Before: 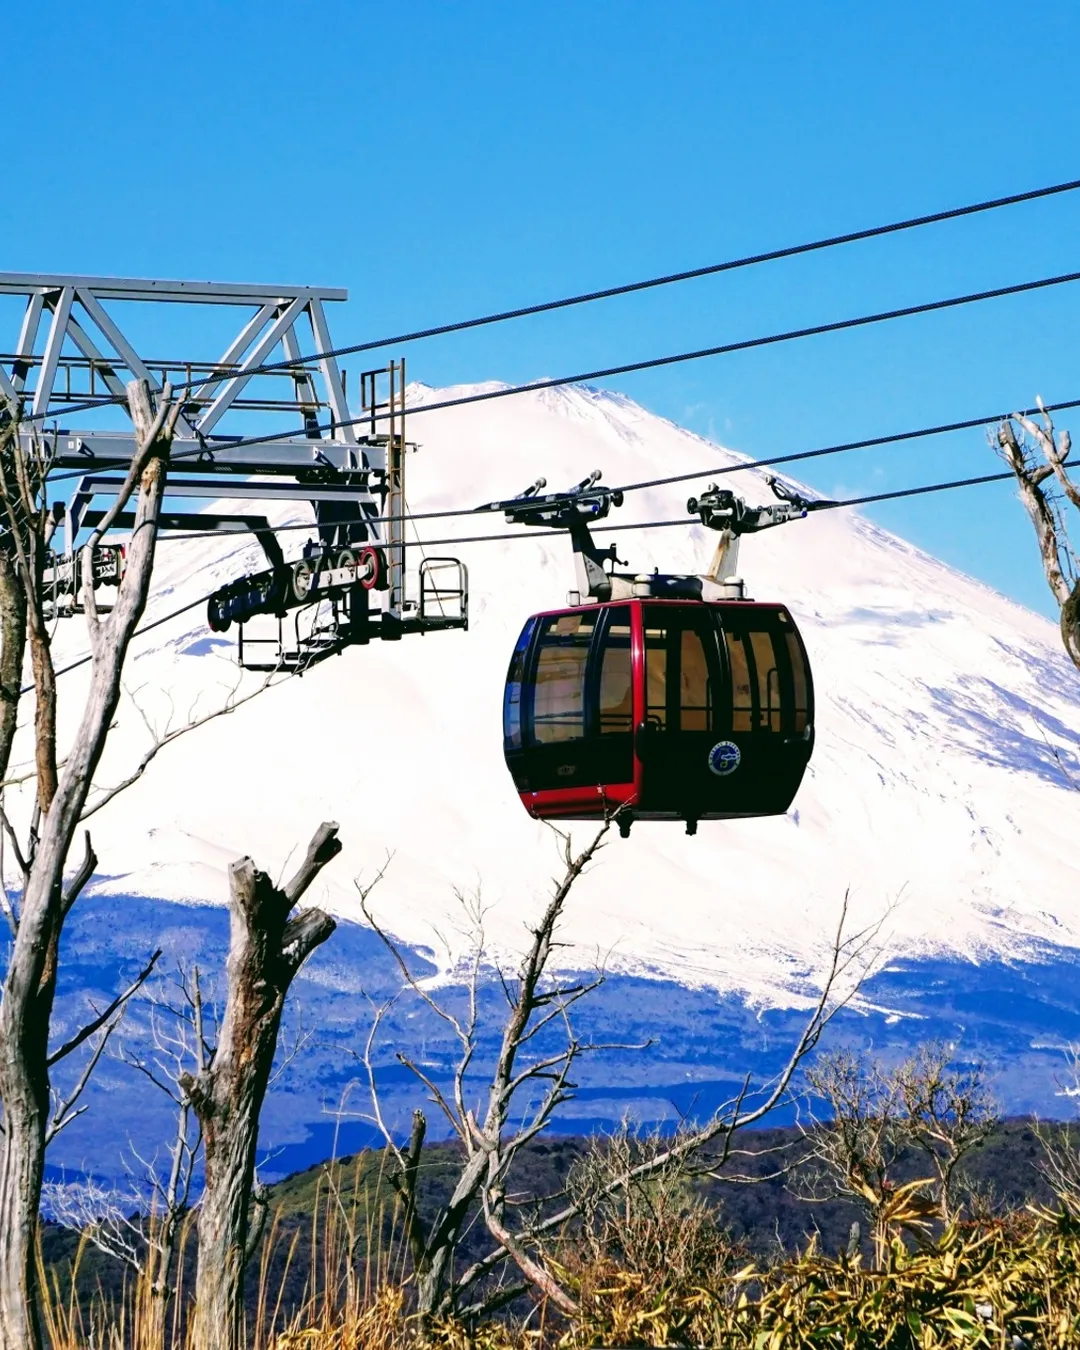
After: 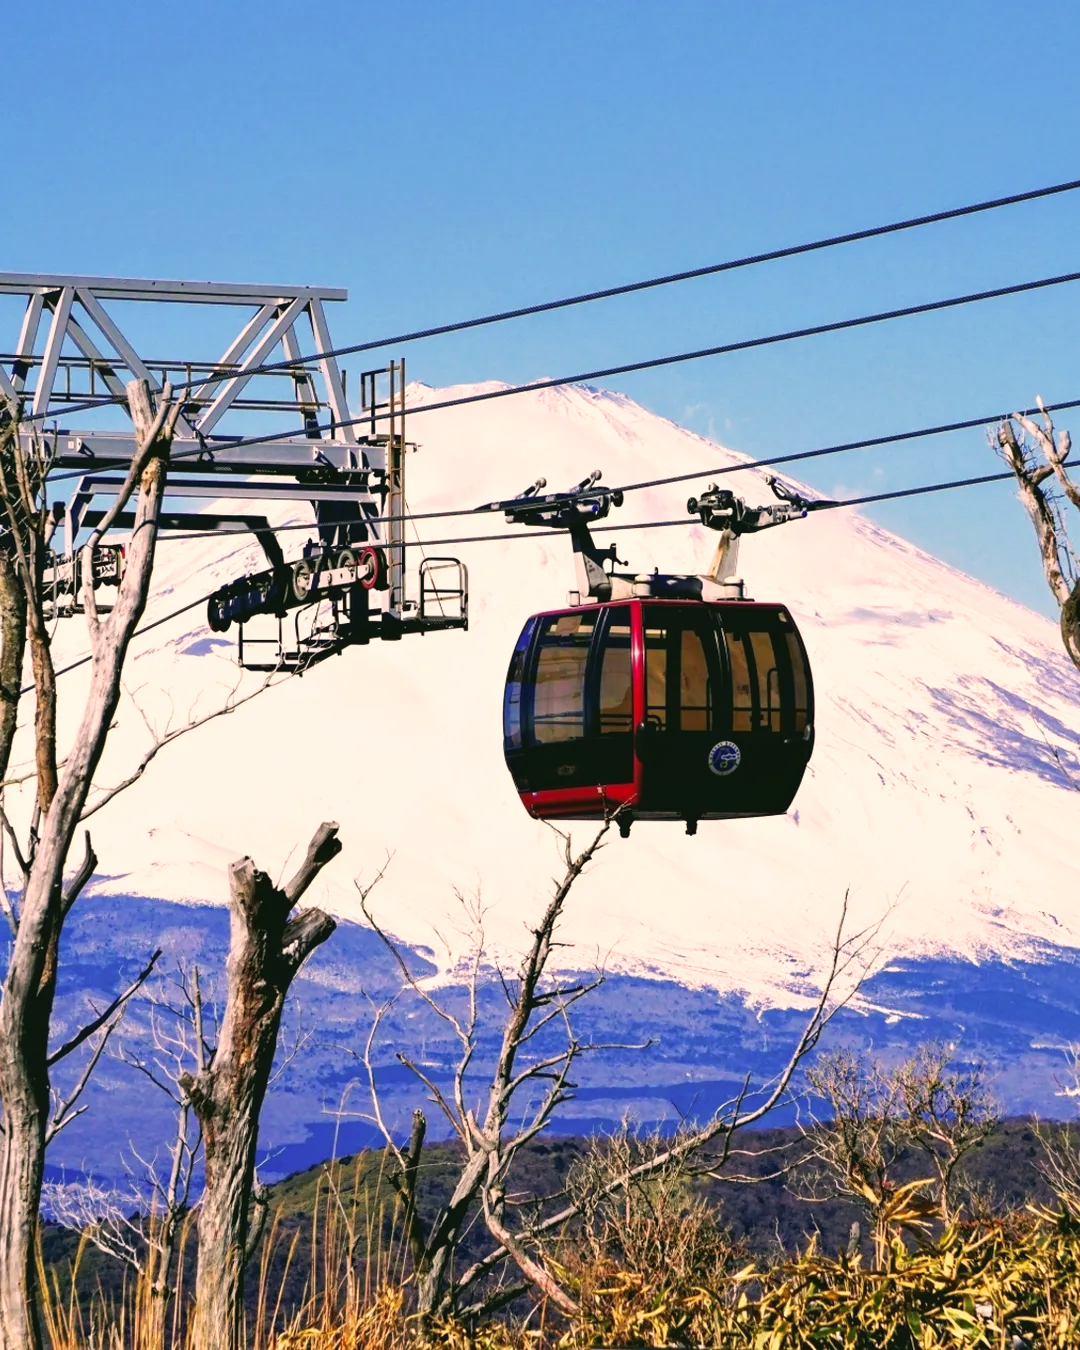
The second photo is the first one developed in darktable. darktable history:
shadows and highlights: shadows 37.04, highlights -27.71, soften with gaussian
tone curve: curves: ch0 [(0, 0.024) (0.119, 0.146) (0.474, 0.485) (0.718, 0.739) (0.817, 0.839) (1, 0.998)]; ch1 [(0, 0) (0.377, 0.416) (0.439, 0.451) (0.477, 0.477) (0.501, 0.503) (0.538, 0.544) (0.58, 0.602) (0.664, 0.676) (0.783, 0.804) (1, 1)]; ch2 [(0, 0) (0.38, 0.405) (0.463, 0.456) (0.498, 0.497) (0.524, 0.535) (0.578, 0.576) (0.648, 0.665) (1, 1)], preserve colors none
tone equalizer: mask exposure compensation -0.487 EV
color correction: highlights a* 11.73, highlights b* 11.61
